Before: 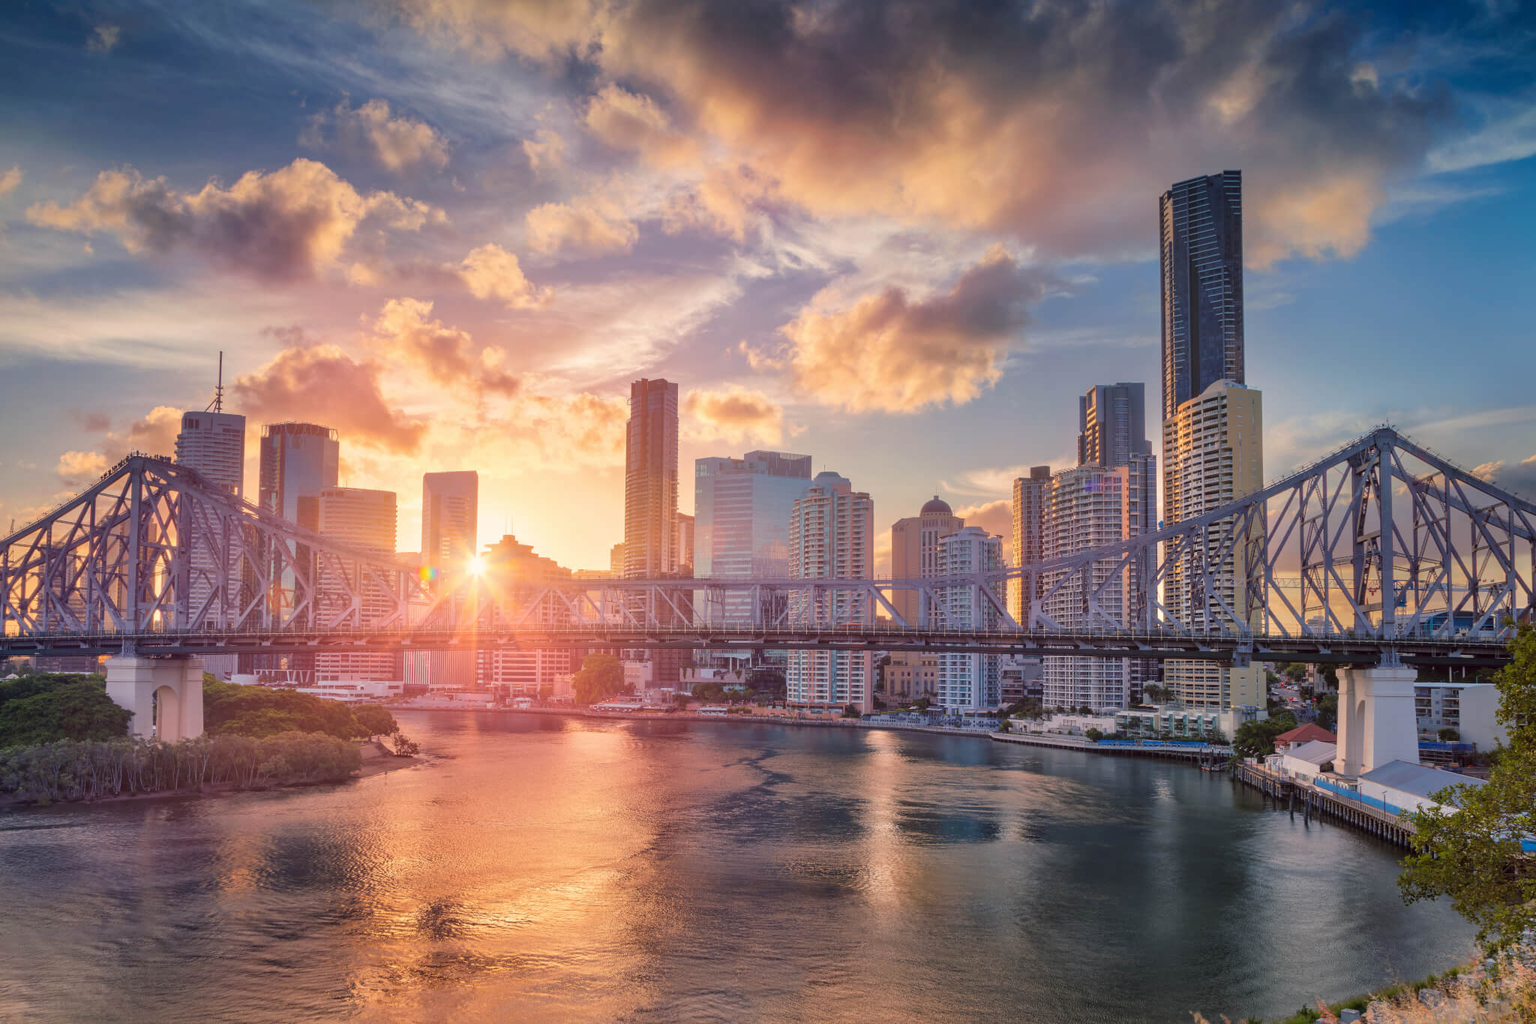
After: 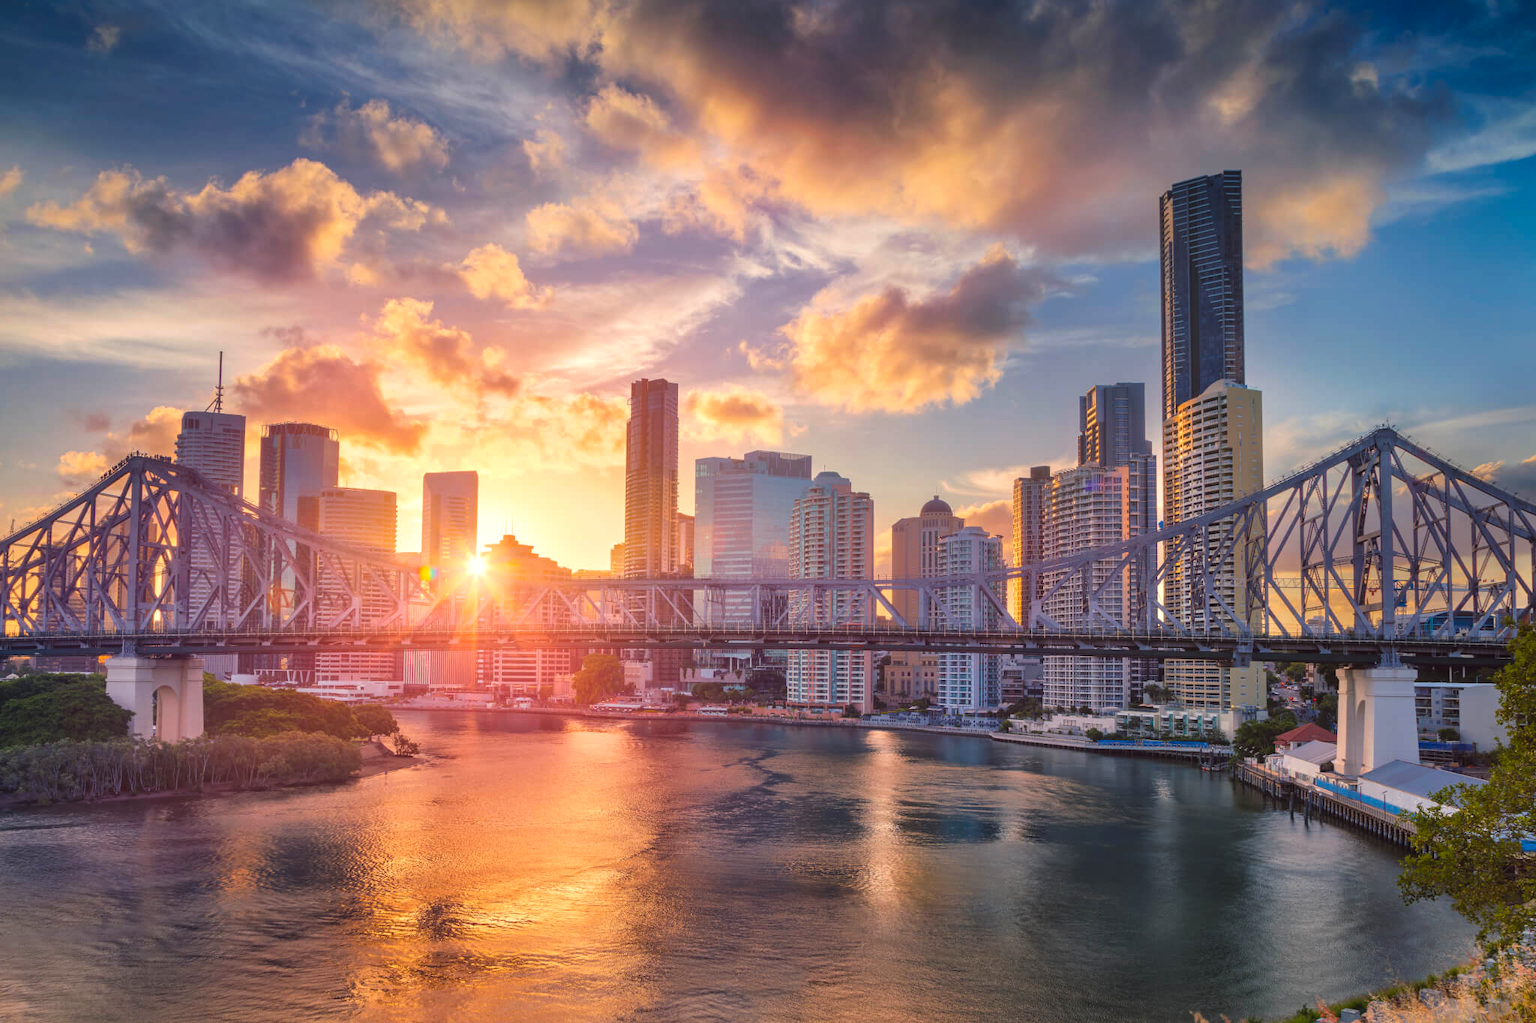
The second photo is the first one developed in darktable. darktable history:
color balance rgb: global offset › luminance 0.492%, global offset › hue 171.02°, perceptual saturation grading › global saturation 25.186%, perceptual brilliance grading › highlights 4.981%, perceptual brilliance grading › shadows -9.3%
